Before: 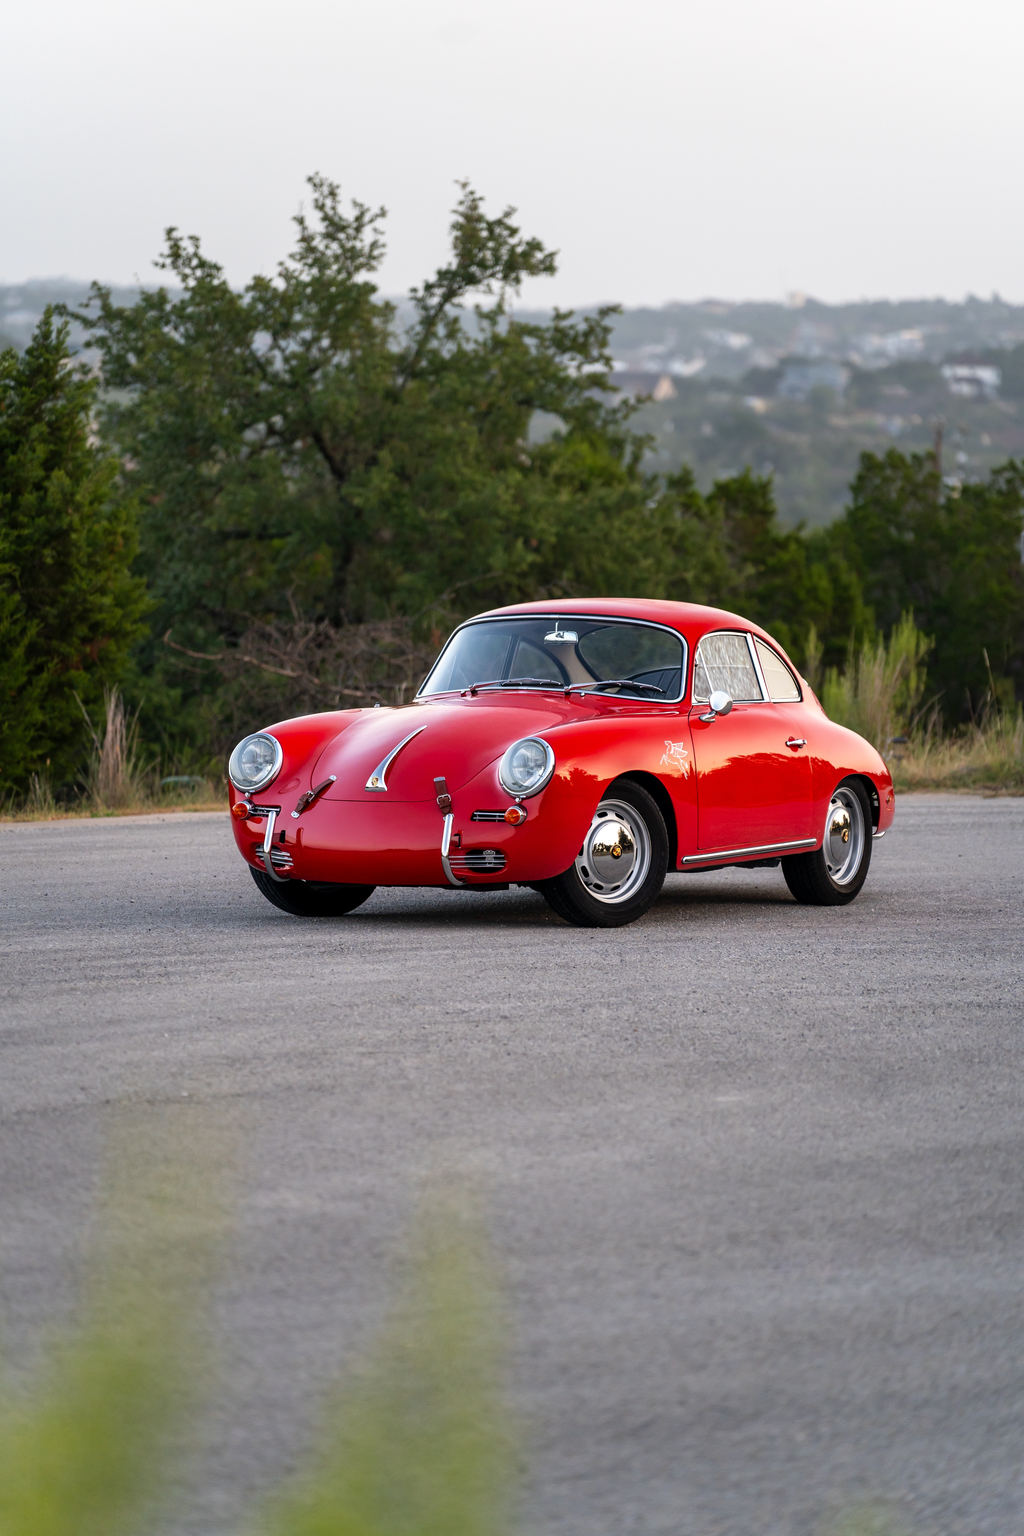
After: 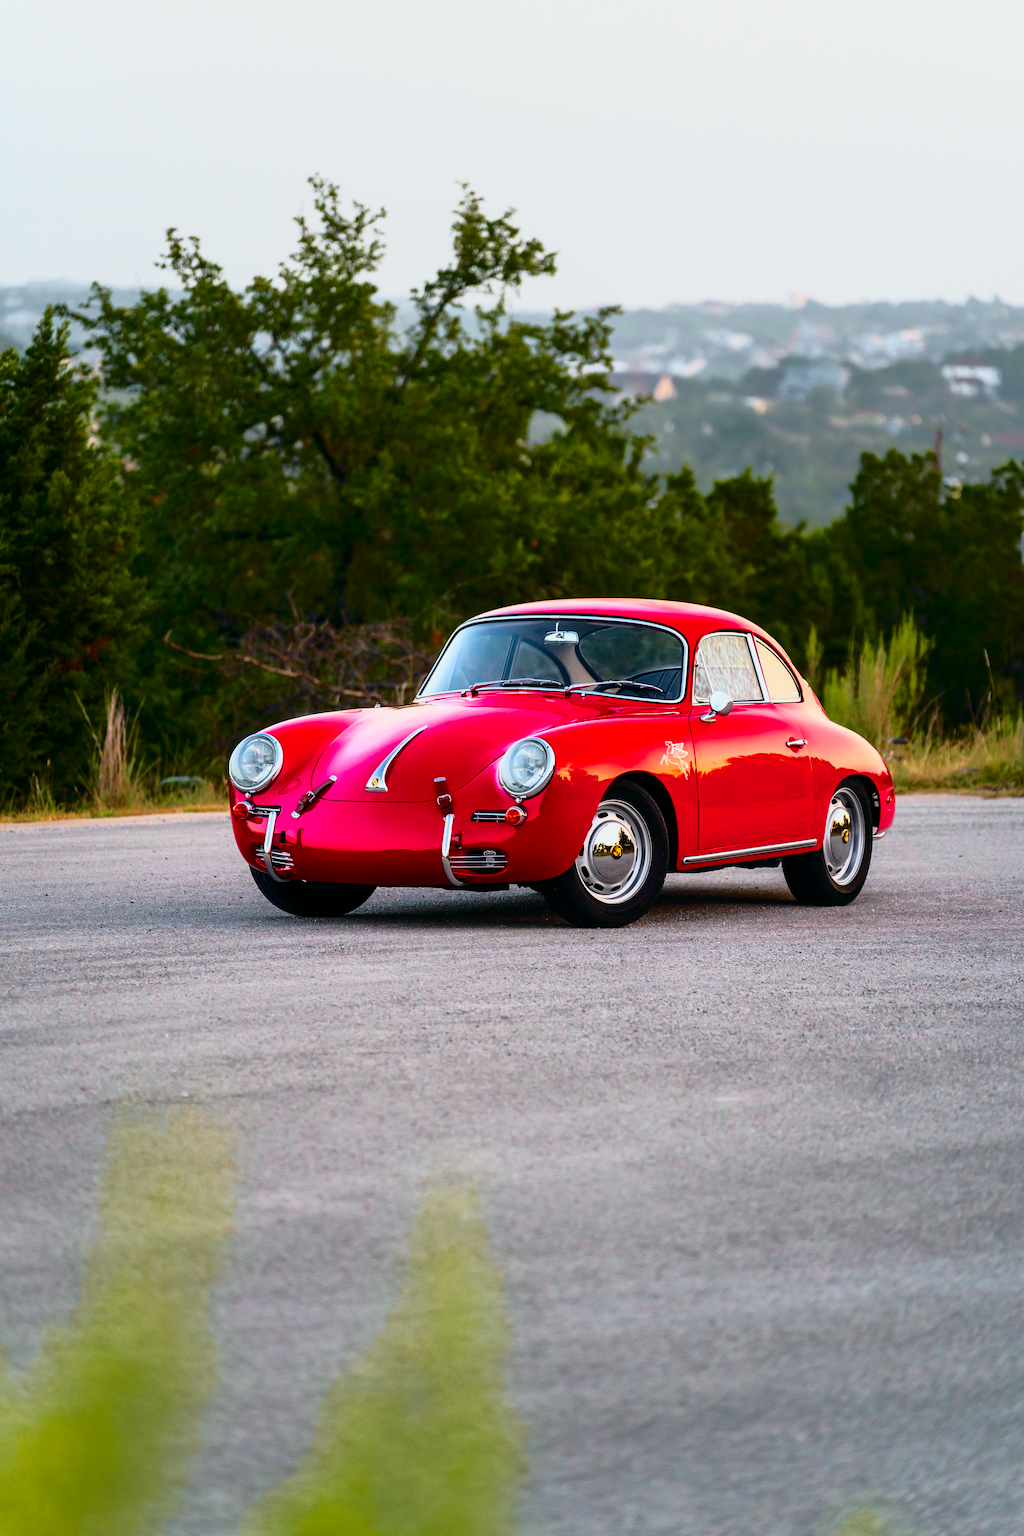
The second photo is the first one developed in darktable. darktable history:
tone curve: curves: ch0 [(0, 0) (0.081, 0.044) (0.192, 0.125) (0.283, 0.238) (0.416, 0.449) (0.495, 0.524) (0.661, 0.756) (0.788, 0.87) (1, 0.951)]; ch1 [(0, 0) (0.161, 0.092) (0.35, 0.33) (0.392, 0.392) (0.427, 0.426) (0.479, 0.472) (0.505, 0.497) (0.521, 0.524) (0.567, 0.56) (0.583, 0.592) (0.625, 0.627) (0.678, 0.733) (1, 1)]; ch2 [(0, 0) (0.346, 0.362) (0.404, 0.427) (0.502, 0.499) (0.531, 0.523) (0.544, 0.561) (0.58, 0.59) (0.629, 0.642) (0.717, 0.678) (1, 1)], color space Lab, independent channels, preserve colors none
color balance rgb: linear chroma grading › global chroma 25%, perceptual saturation grading › global saturation 50%
